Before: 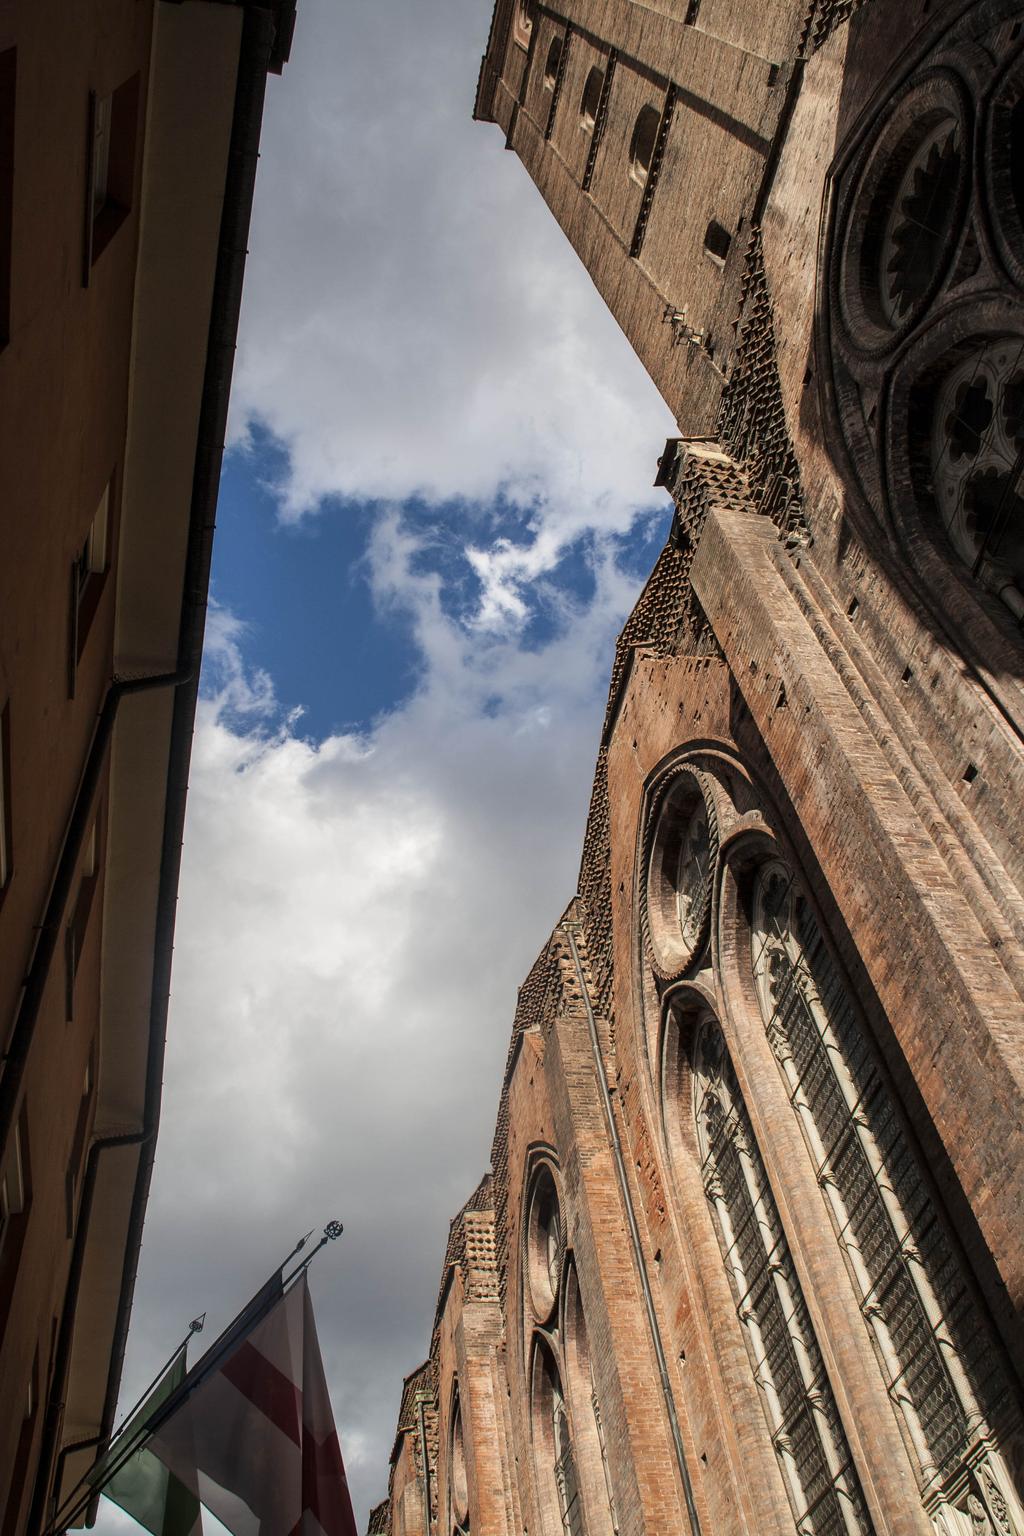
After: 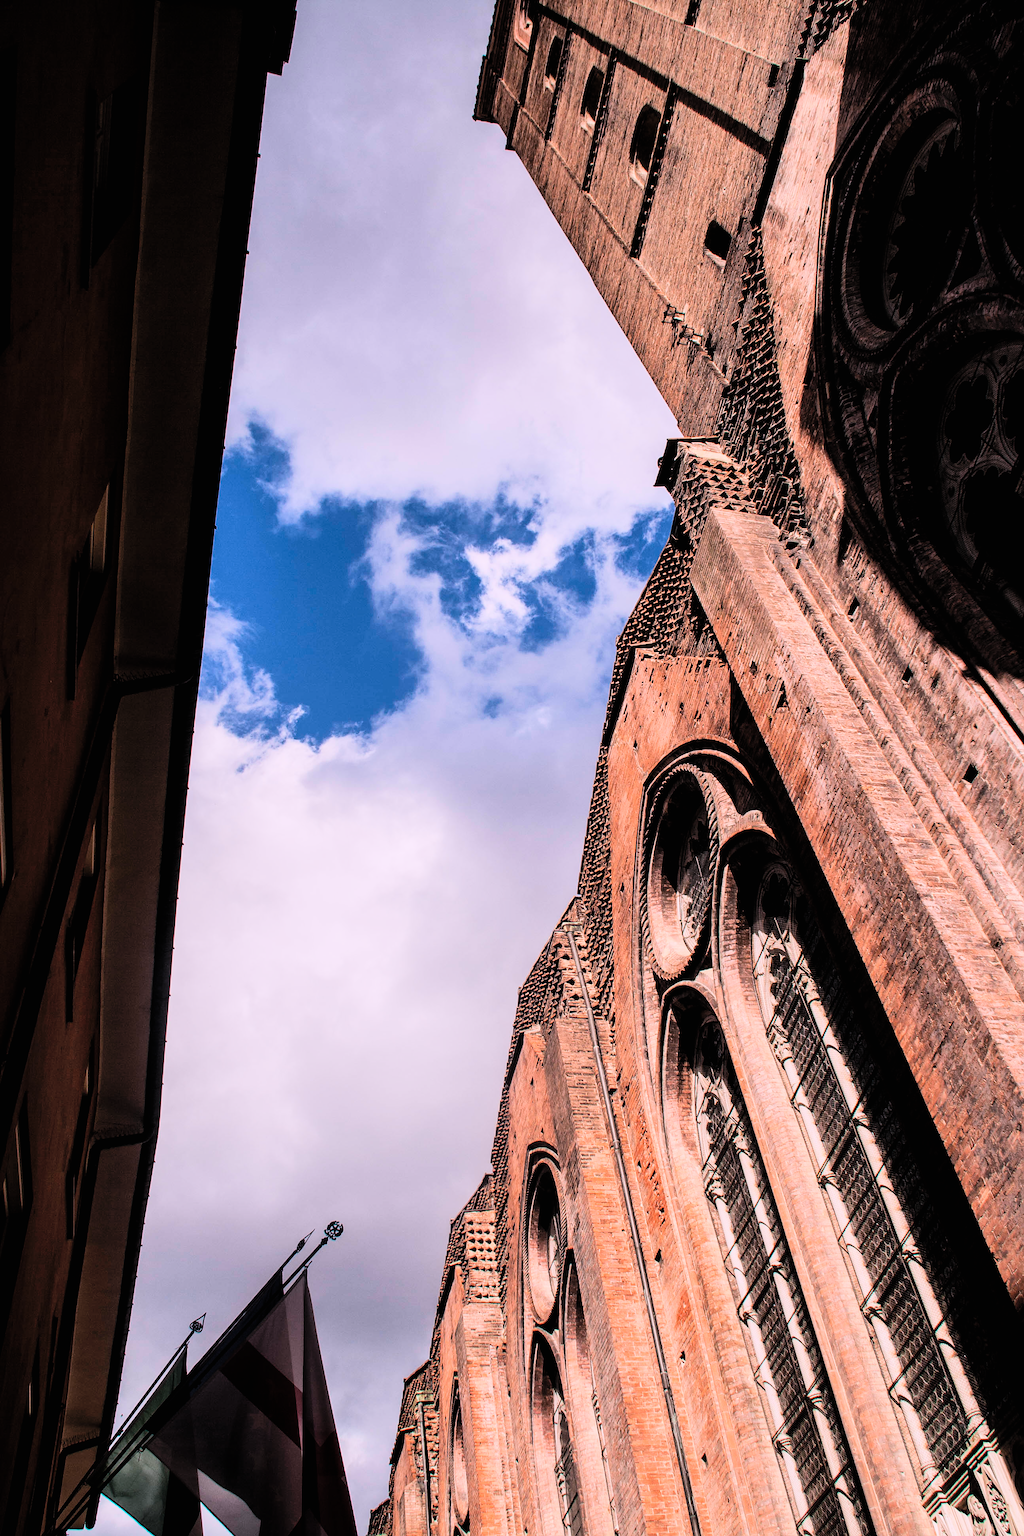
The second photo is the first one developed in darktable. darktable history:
shadows and highlights: shadows 25, highlights -25
white balance: red 1.066, blue 1.119
filmic rgb: black relative exposure -5 EV, hardness 2.88, contrast 1.4, highlights saturation mix -20%
contrast brightness saturation: contrast 0.2, brightness 0.16, saturation 0.22
sharpen: radius 0.969, amount 0.604
